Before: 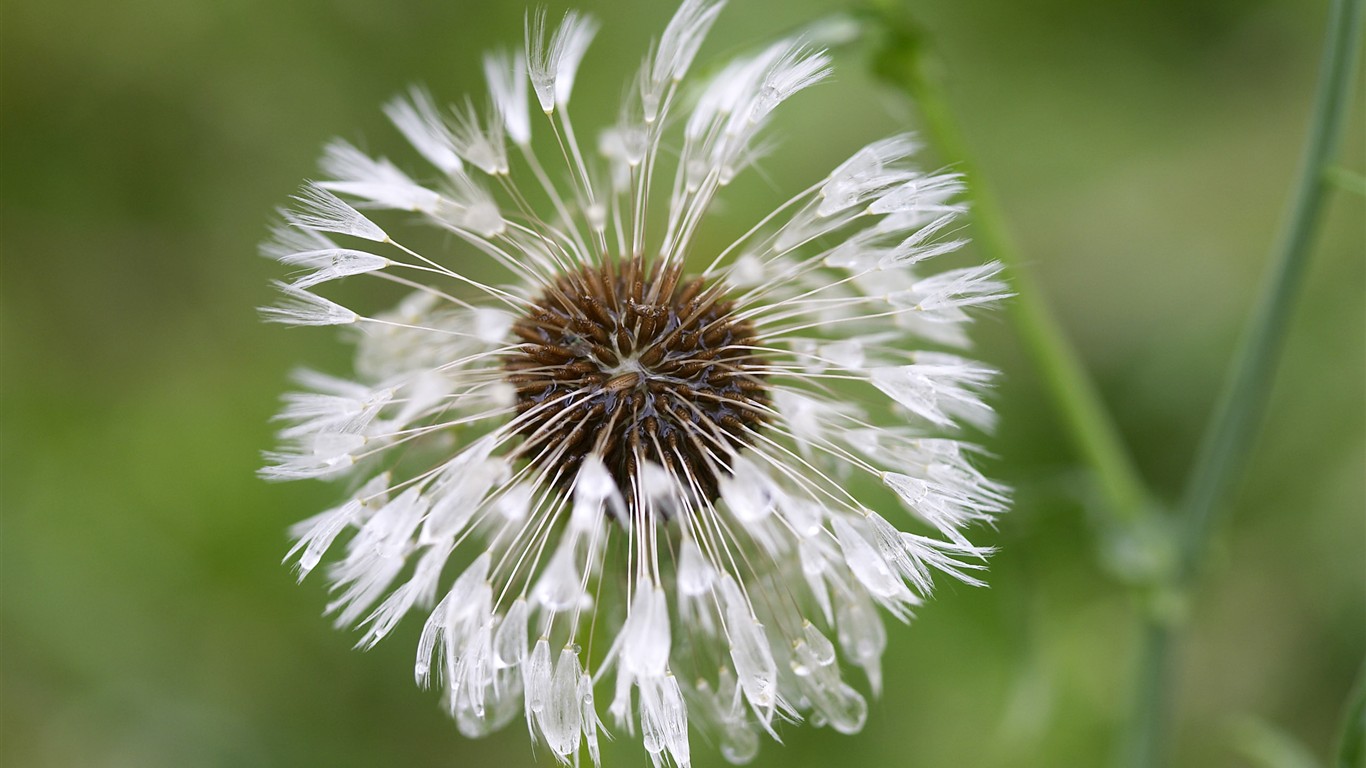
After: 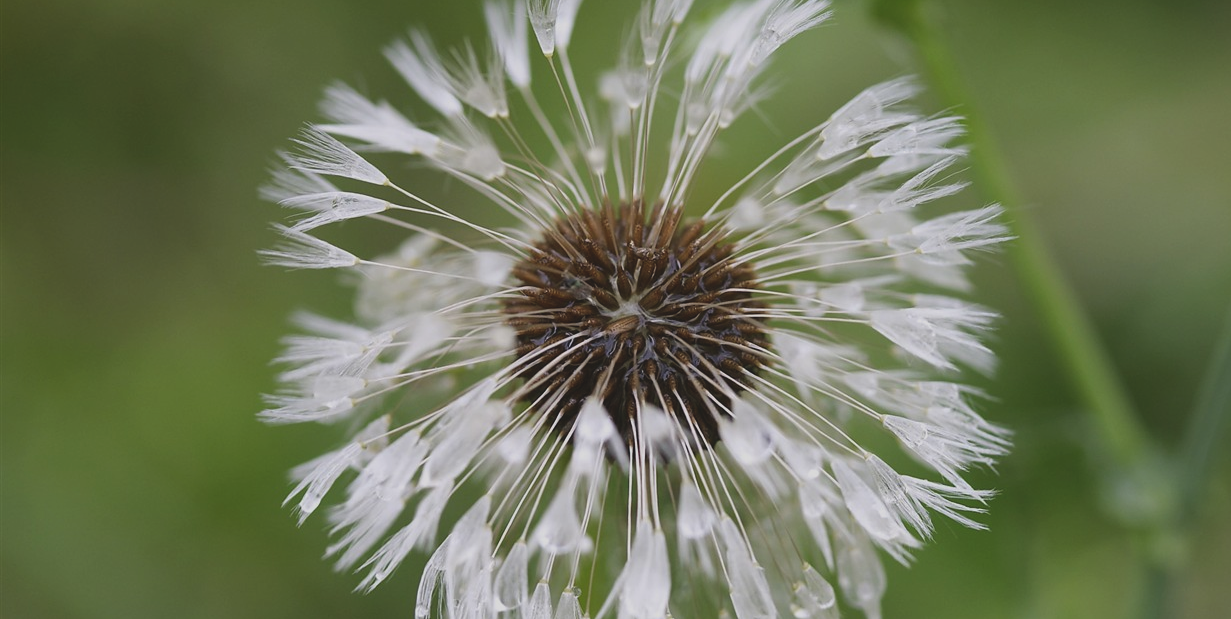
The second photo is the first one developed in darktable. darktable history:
crop: top 7.463%, right 9.859%, bottom 11.935%
exposure: black level correction -0.015, exposure -0.535 EV, compensate exposure bias true, compensate highlight preservation false
